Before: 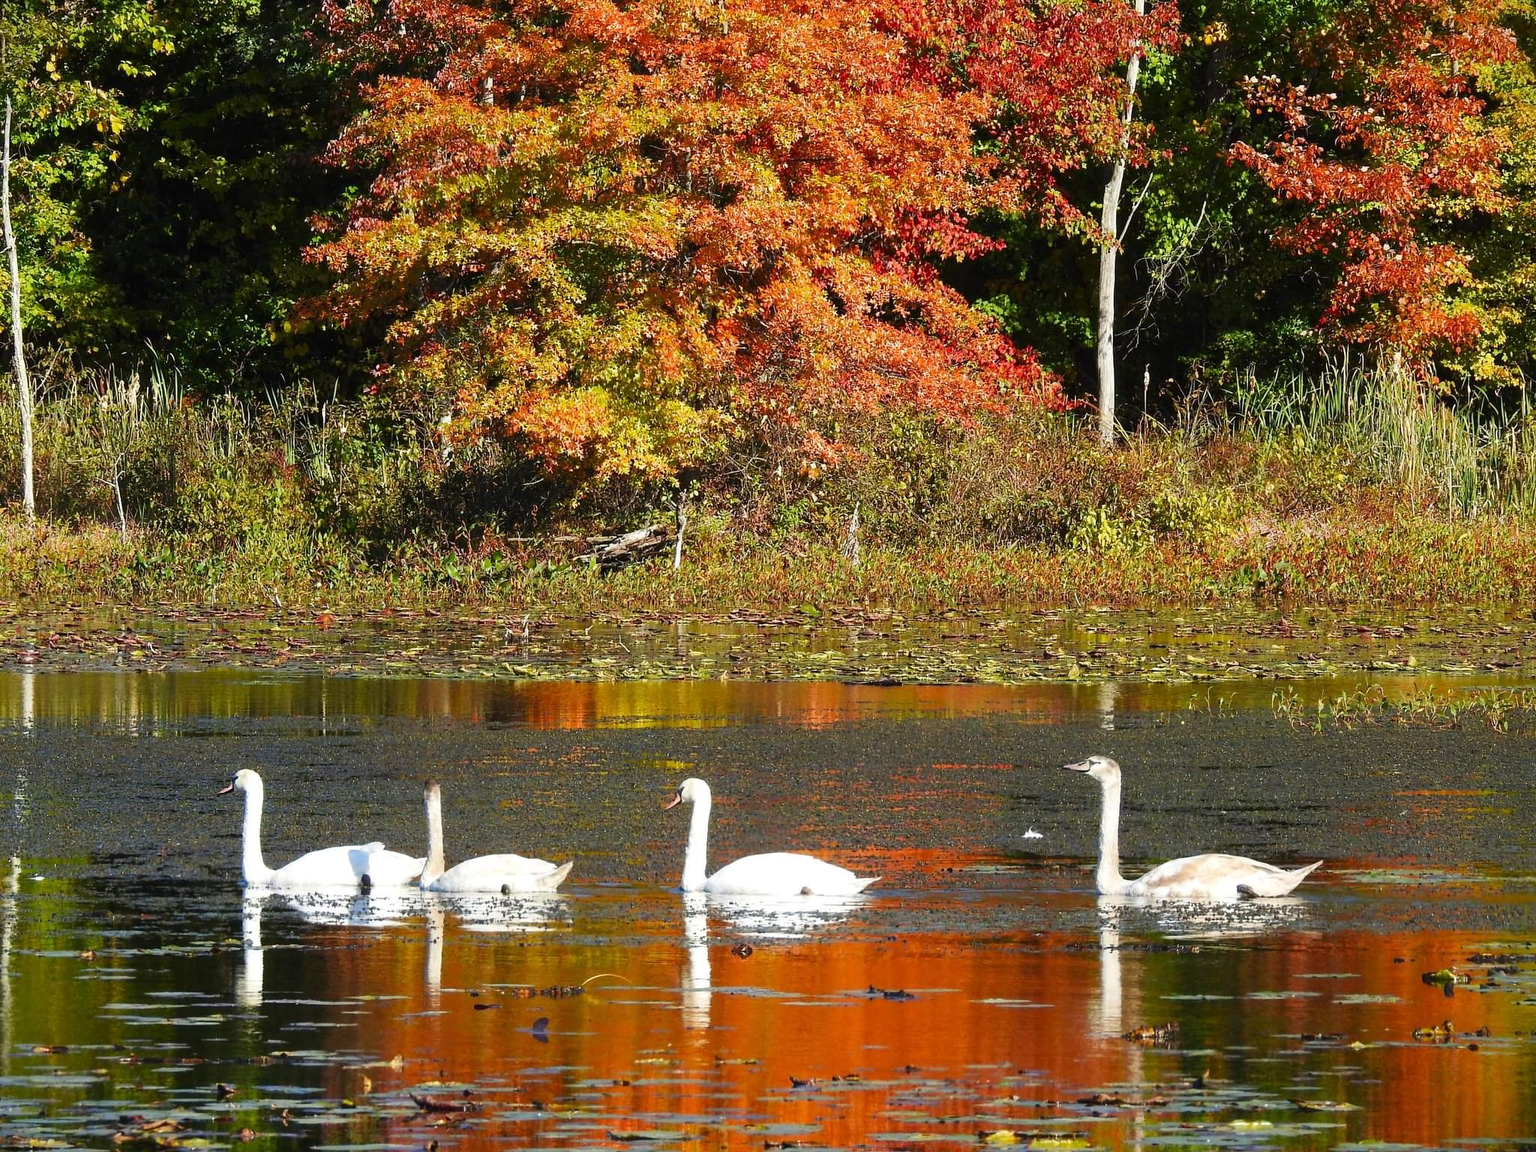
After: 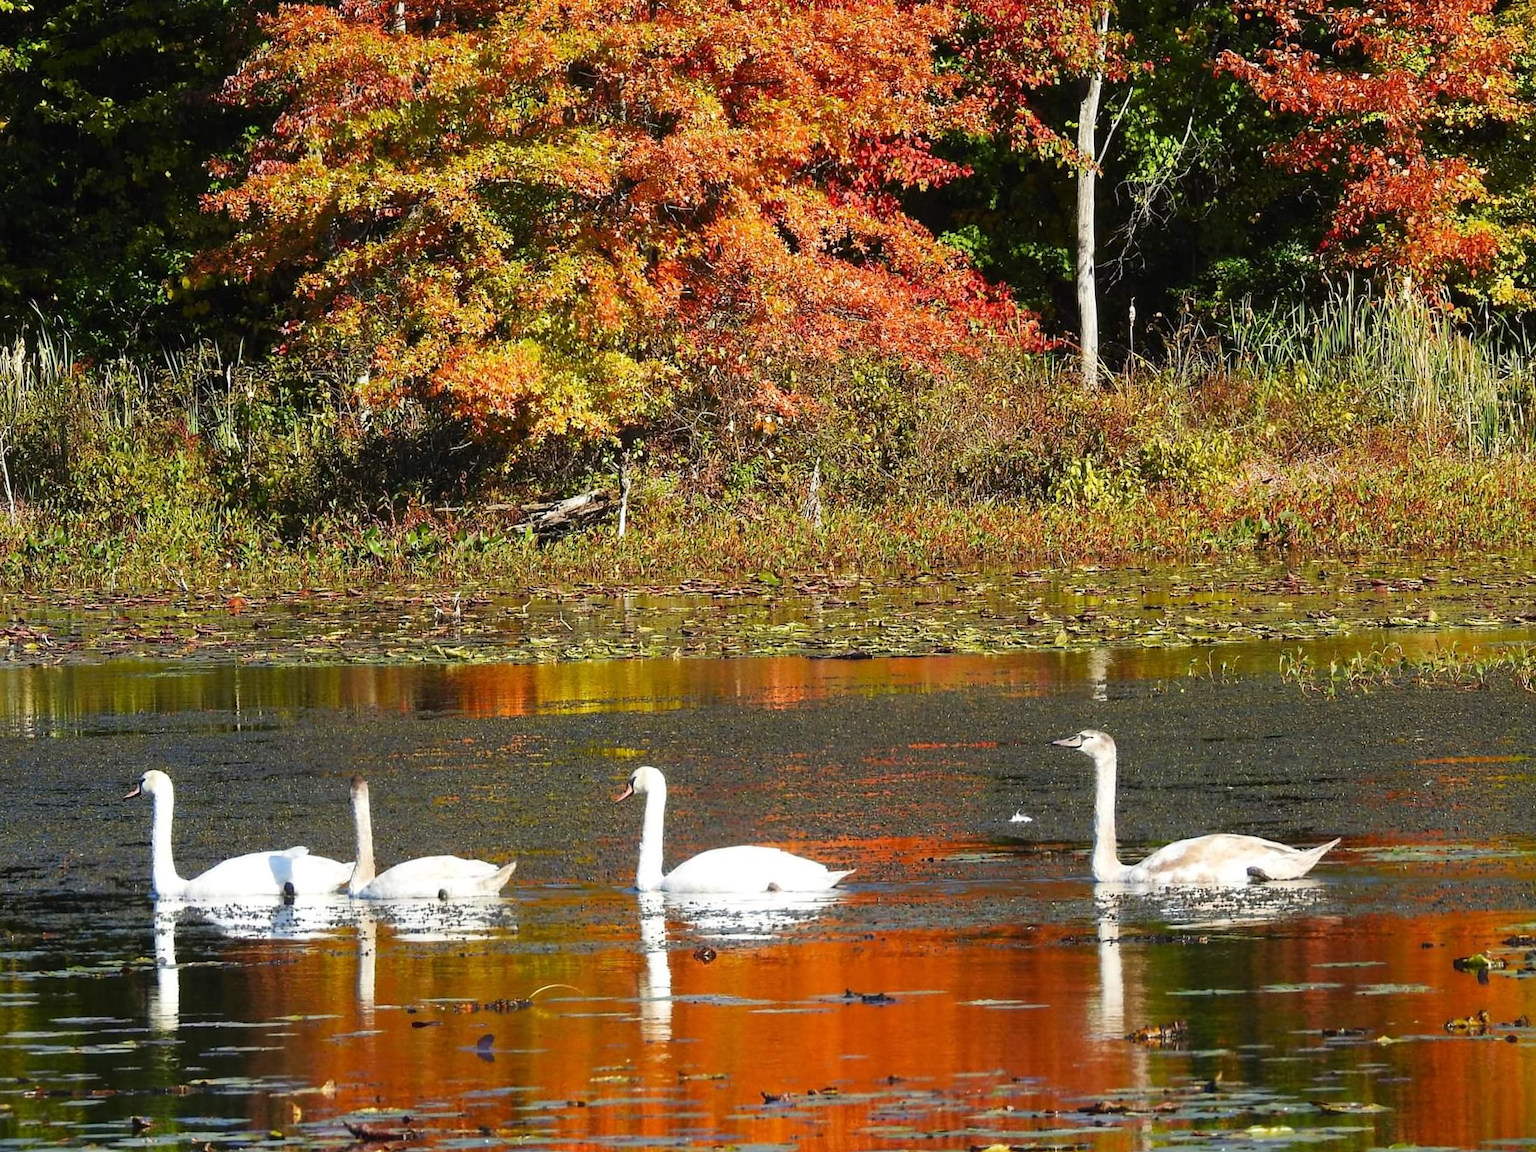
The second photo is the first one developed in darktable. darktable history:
crop and rotate: angle 1.58°, left 5.769%, top 5.683%
